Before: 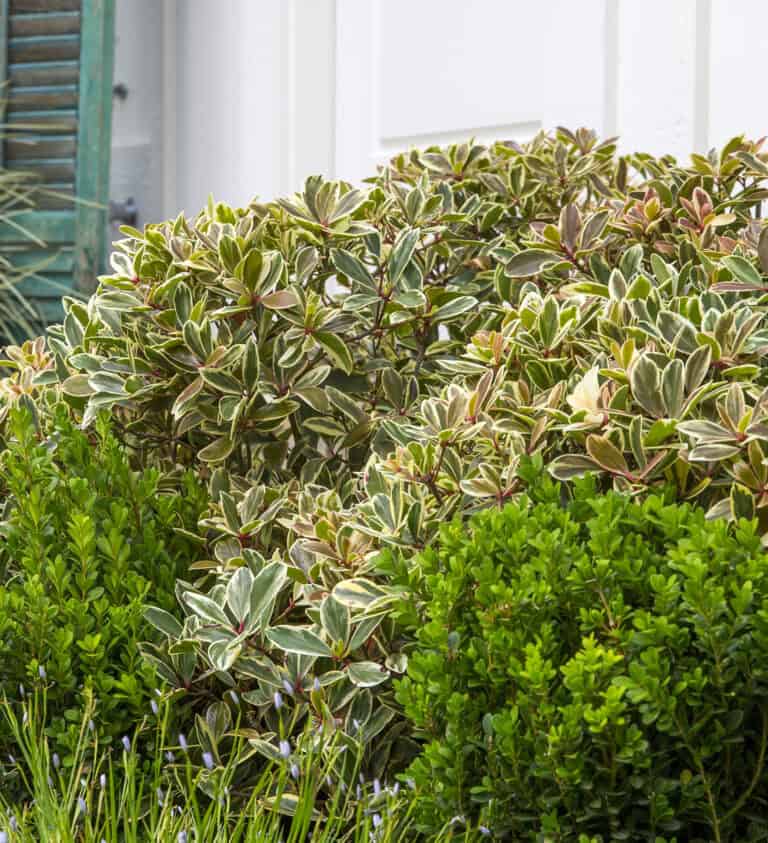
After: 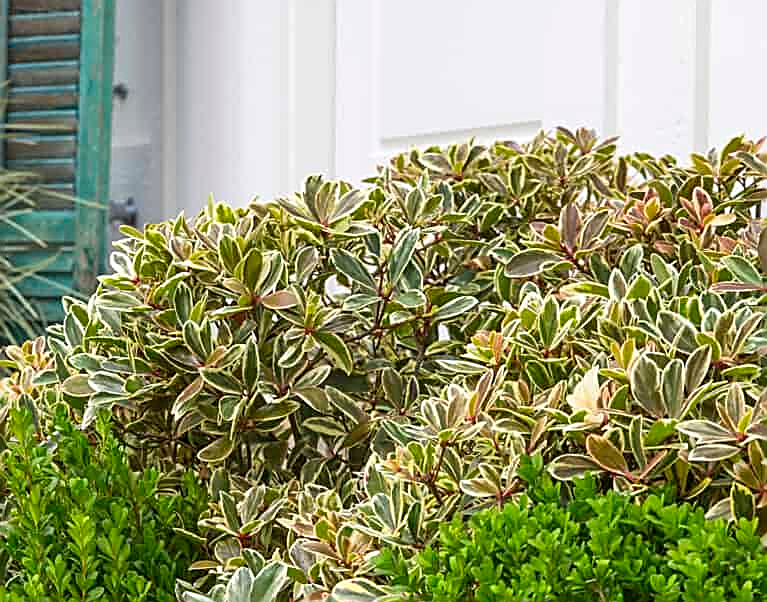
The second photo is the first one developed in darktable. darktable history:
crop: bottom 28.576%
sharpen: amount 1
